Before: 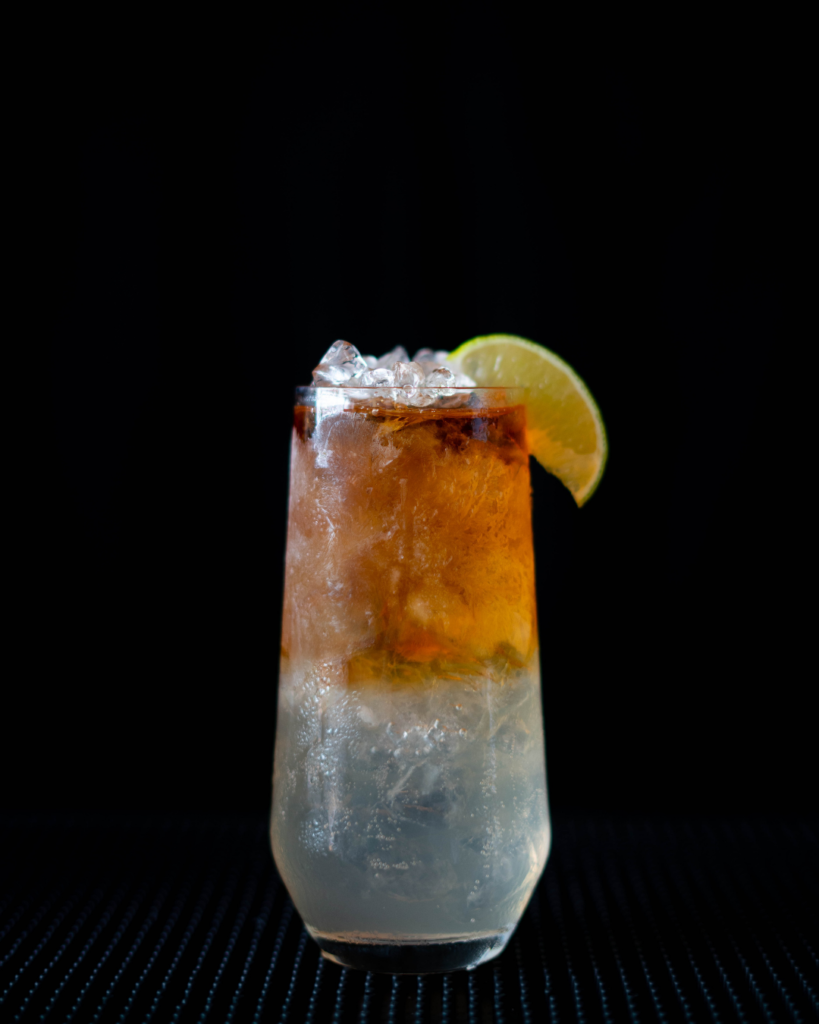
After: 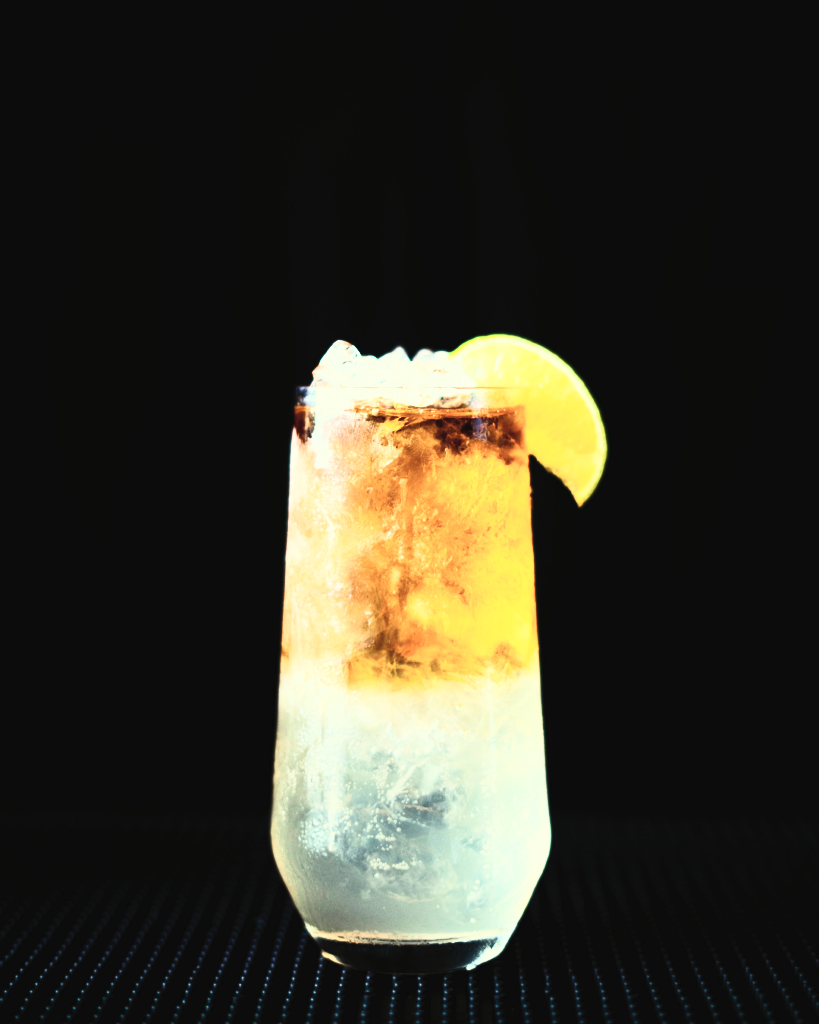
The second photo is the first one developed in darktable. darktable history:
velvia: on, module defaults
contrast brightness saturation: contrast 0.561, brightness 0.571, saturation -0.328
color correction: highlights a* -5.81, highlights b* 11.22
base curve: curves: ch0 [(0, 0) (0.007, 0.004) (0.027, 0.03) (0.046, 0.07) (0.207, 0.54) (0.442, 0.872) (0.673, 0.972) (1, 1)], preserve colors none
